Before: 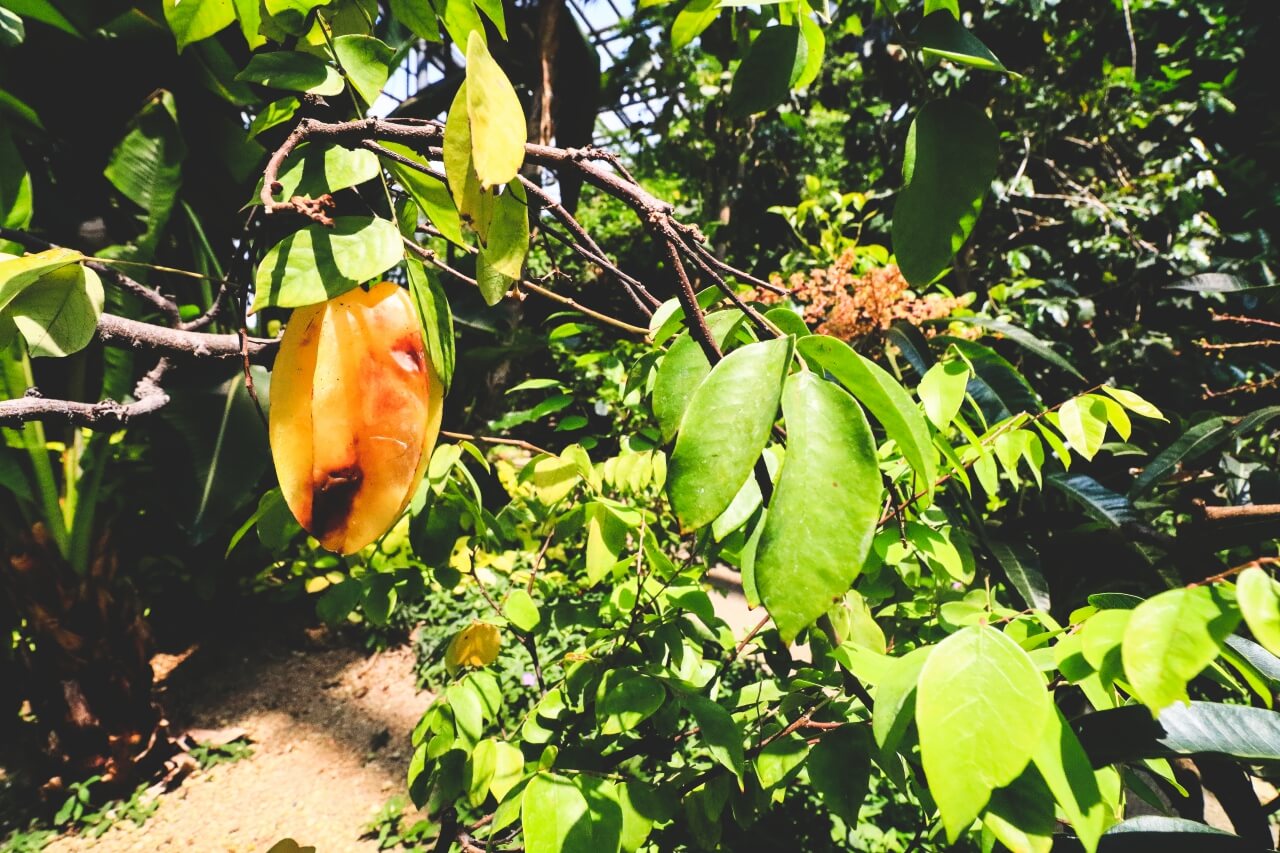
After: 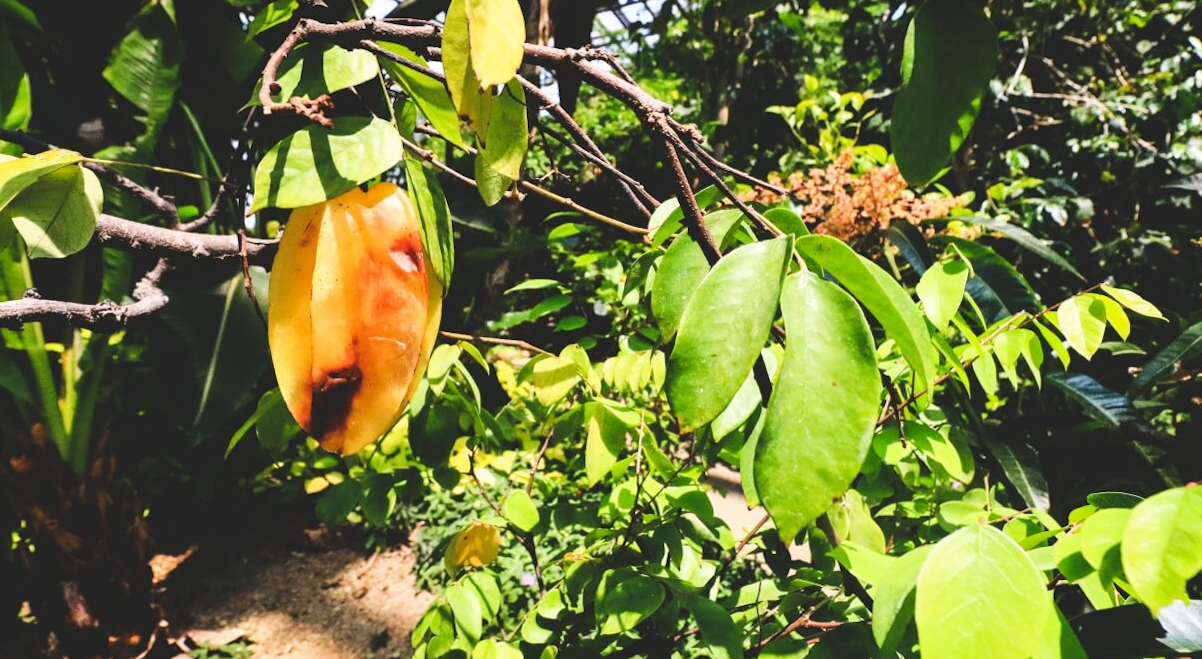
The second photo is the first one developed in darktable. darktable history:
crop and rotate: angle 0.104°, top 11.626%, right 5.834%, bottom 10.795%
